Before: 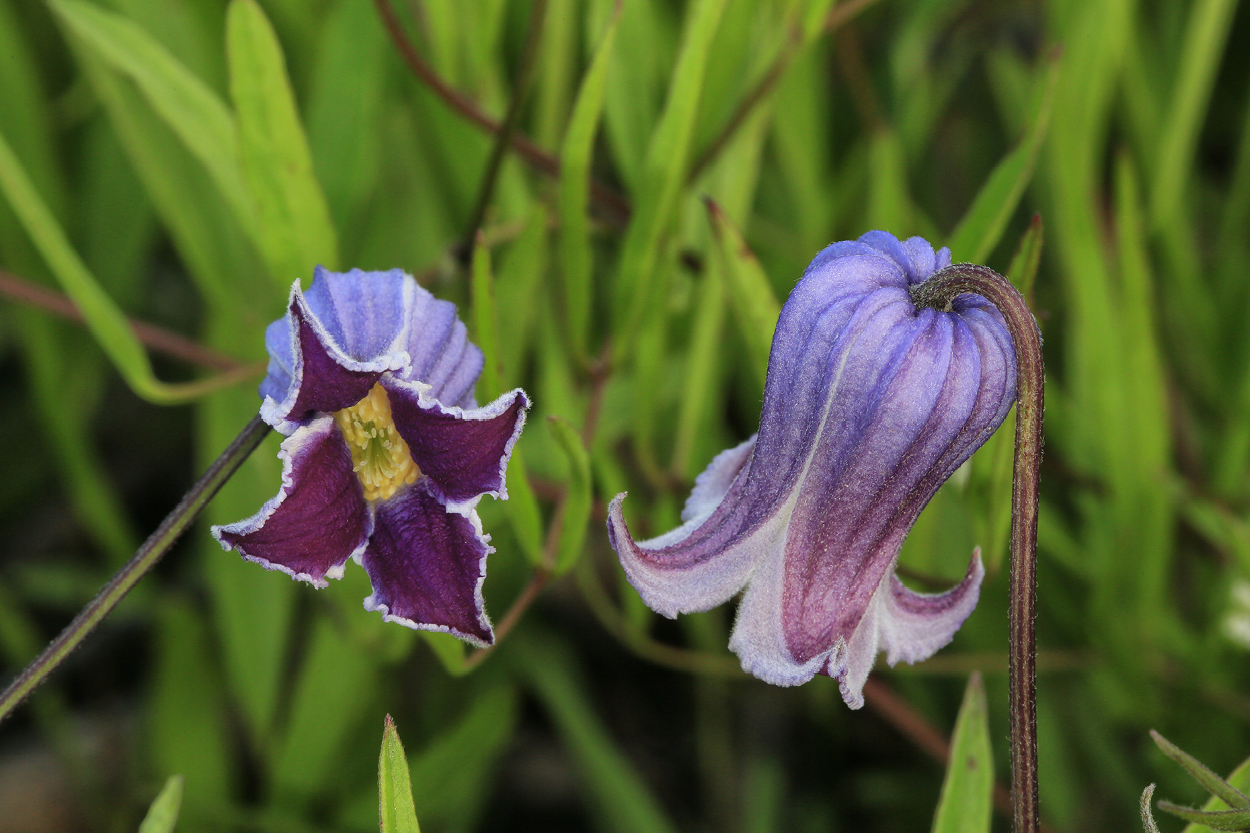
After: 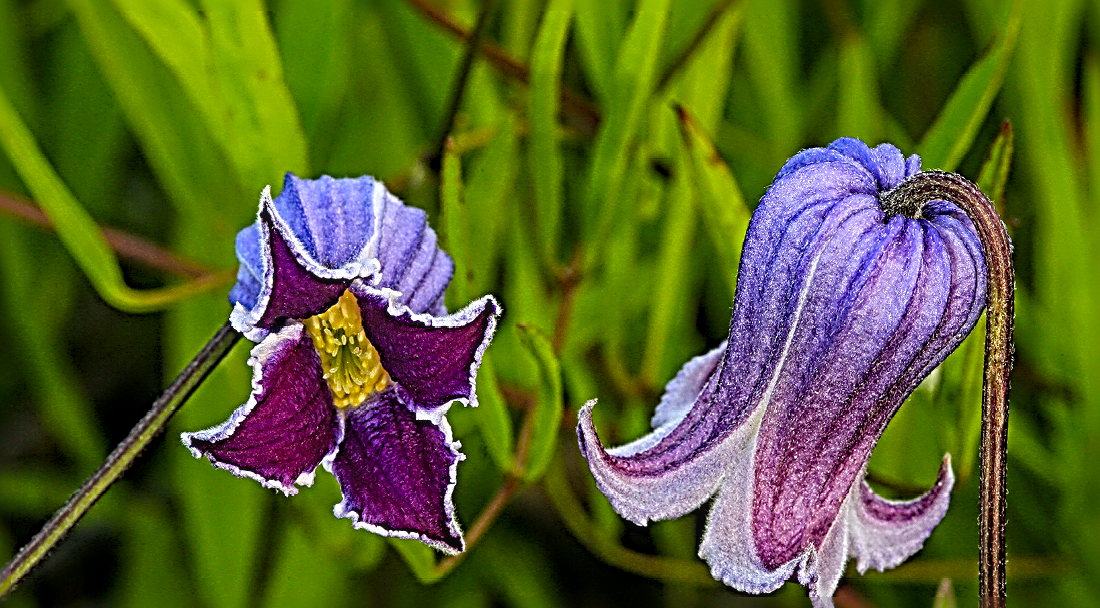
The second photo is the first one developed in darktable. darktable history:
local contrast: on, module defaults
color balance rgb: highlights gain › chroma 0.197%, highlights gain › hue 329.98°, linear chroma grading › shadows 16.492%, perceptual saturation grading › global saturation 36.271%, global vibrance 20%
sharpen: radius 4.013, amount 1.998
crop and rotate: left 2.477%, top 11.175%, right 9.469%, bottom 15.756%
